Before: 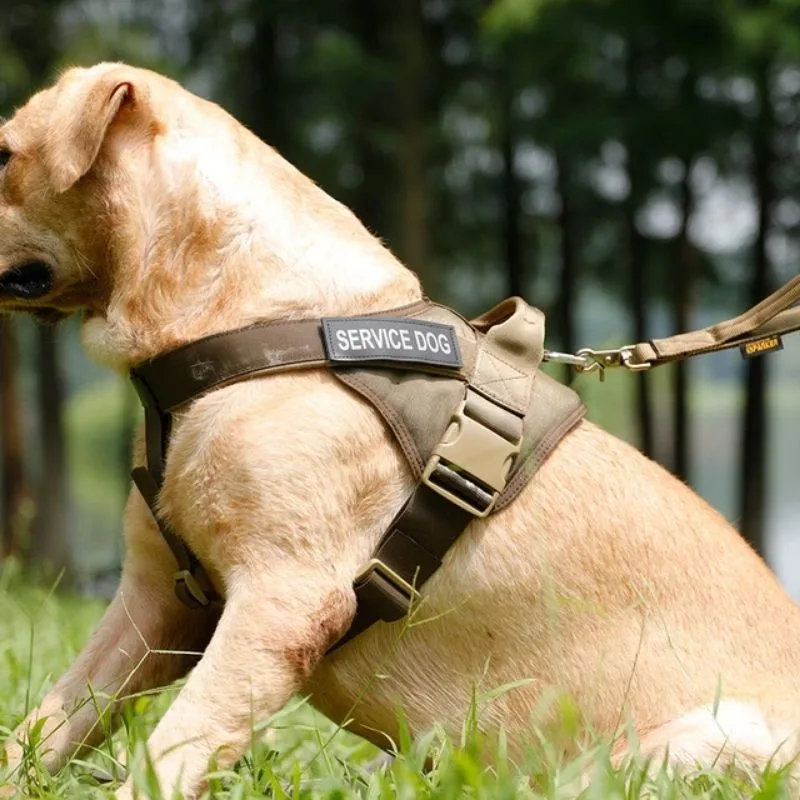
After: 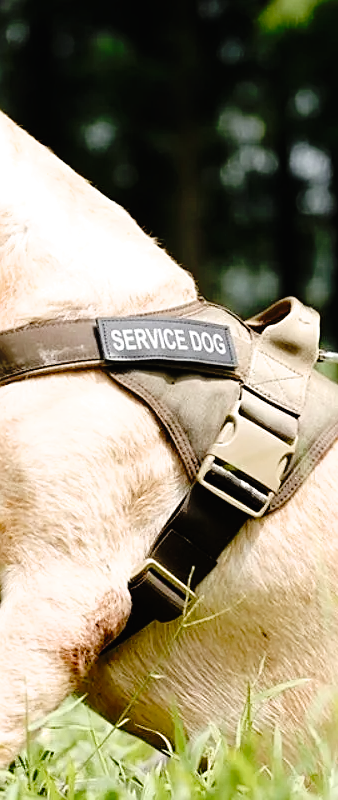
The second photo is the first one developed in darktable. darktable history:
crop: left 28.241%, right 29.433%
filmic rgb: black relative exposure -7.97 EV, white relative exposure 2.35 EV, hardness 6.62
sharpen: on, module defaults
tone curve: curves: ch0 [(0, 0.01) (0.058, 0.039) (0.159, 0.117) (0.282, 0.327) (0.45, 0.534) (0.676, 0.751) (0.89, 0.919) (1, 1)]; ch1 [(0, 0) (0.094, 0.081) (0.285, 0.299) (0.385, 0.403) (0.447, 0.455) (0.495, 0.496) (0.544, 0.552) (0.589, 0.612) (0.722, 0.728) (1, 1)]; ch2 [(0, 0) (0.257, 0.217) (0.43, 0.421) (0.498, 0.507) (0.531, 0.544) (0.56, 0.579) (0.625, 0.642) (1, 1)], preserve colors none
